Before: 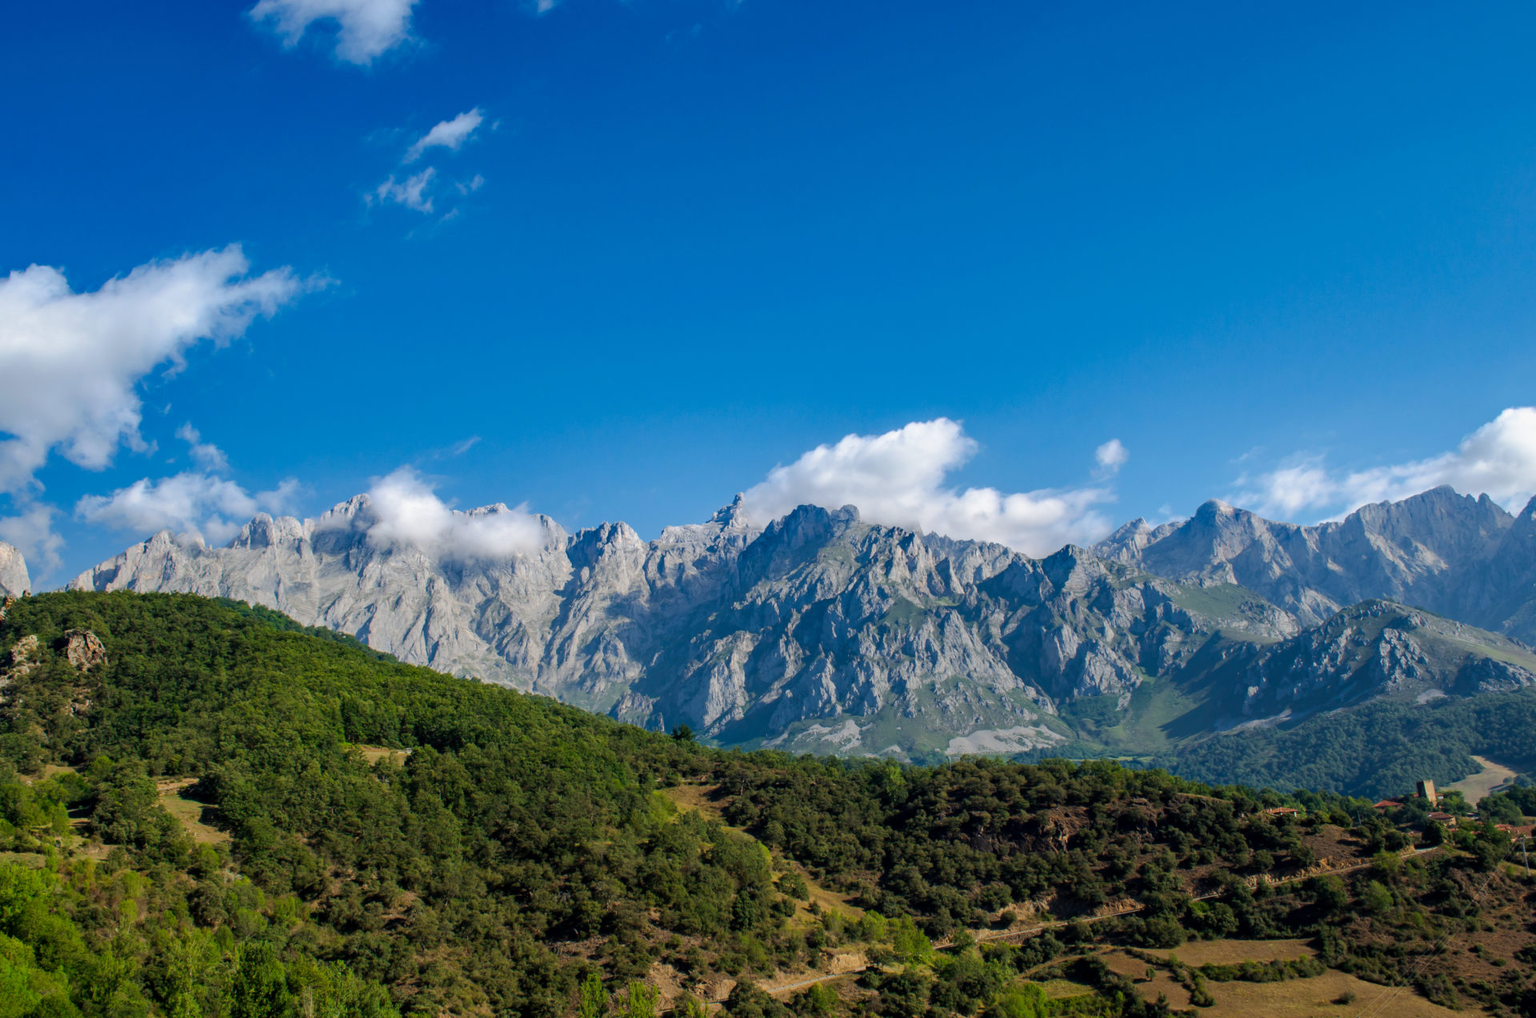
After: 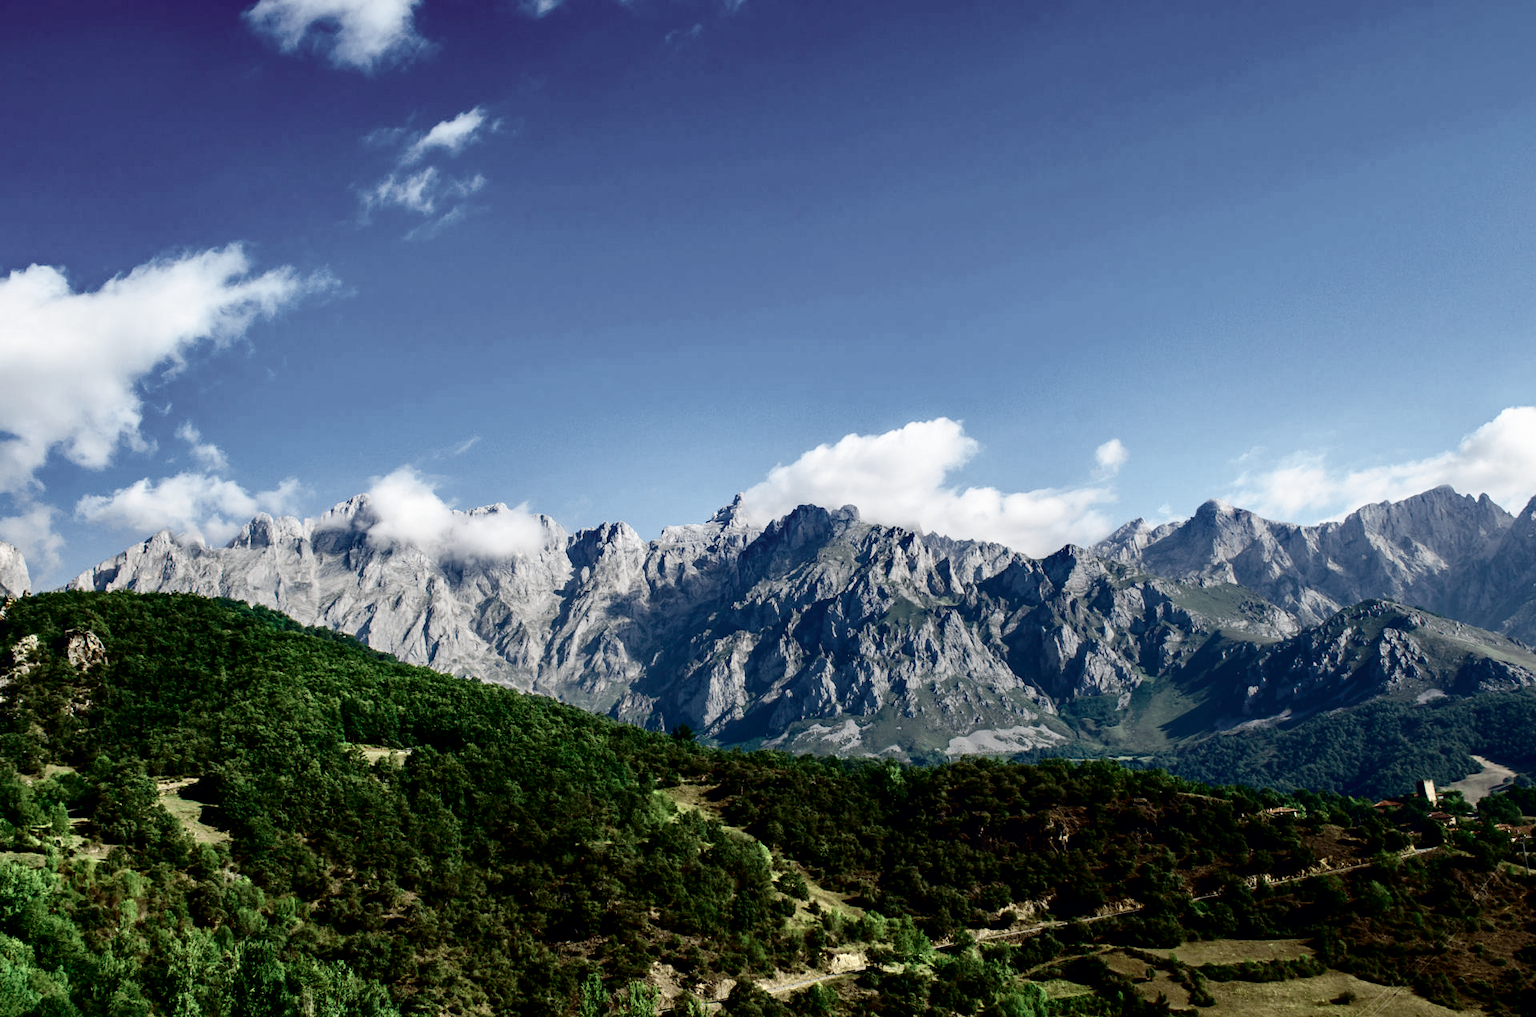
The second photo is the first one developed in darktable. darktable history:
color zones: curves: ch0 [(0.25, 0.667) (0.758, 0.368)]; ch1 [(0.215, 0.245) (0.761, 0.373)]; ch2 [(0.247, 0.554) (0.761, 0.436)]
base curve: curves: ch0 [(0, 0) (0.028, 0.03) (0.121, 0.232) (0.46, 0.748) (0.859, 0.968) (1, 1)], preserve colors none
contrast brightness saturation: contrast 0.091, brightness -0.571, saturation 0.17
color calibration: illuminant same as pipeline (D50), adaptation XYZ, x 0.346, y 0.358, temperature 5003.06 K
